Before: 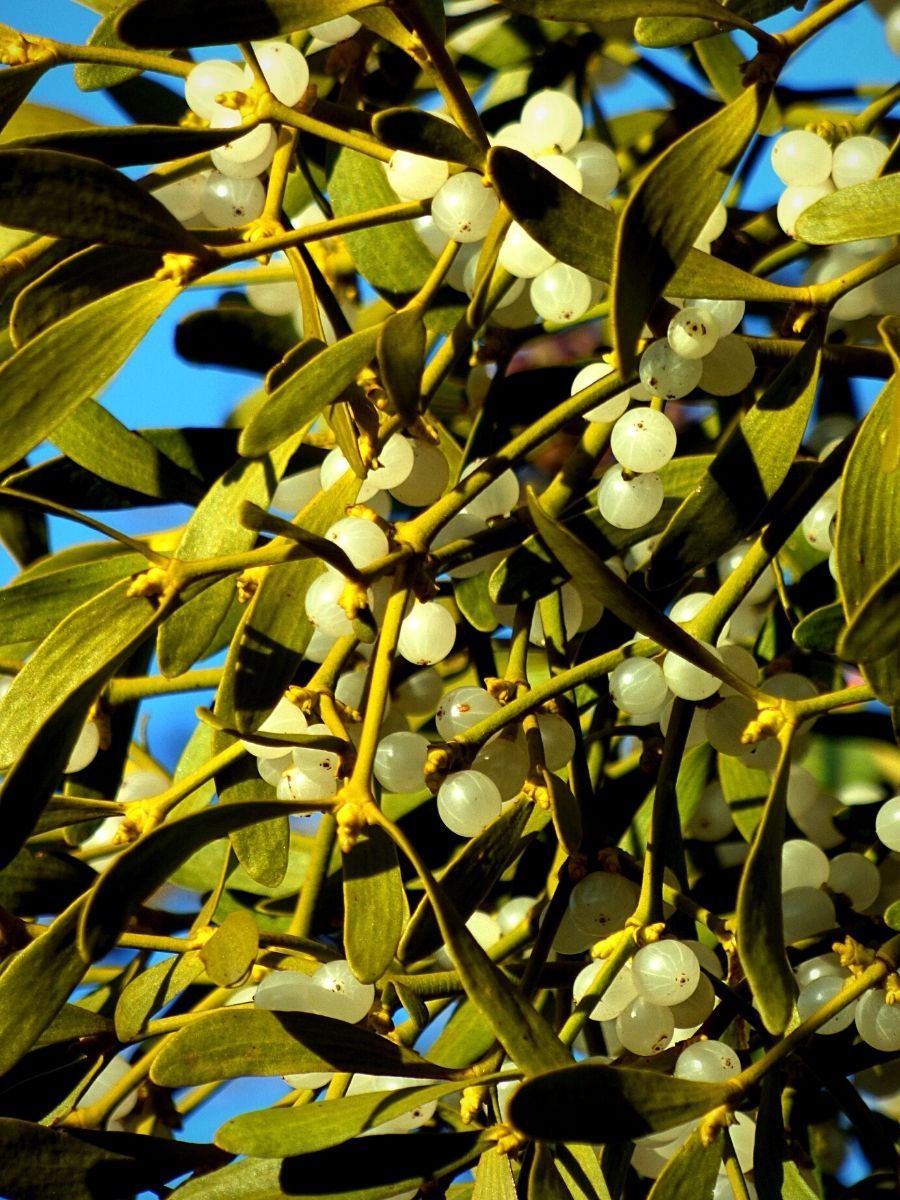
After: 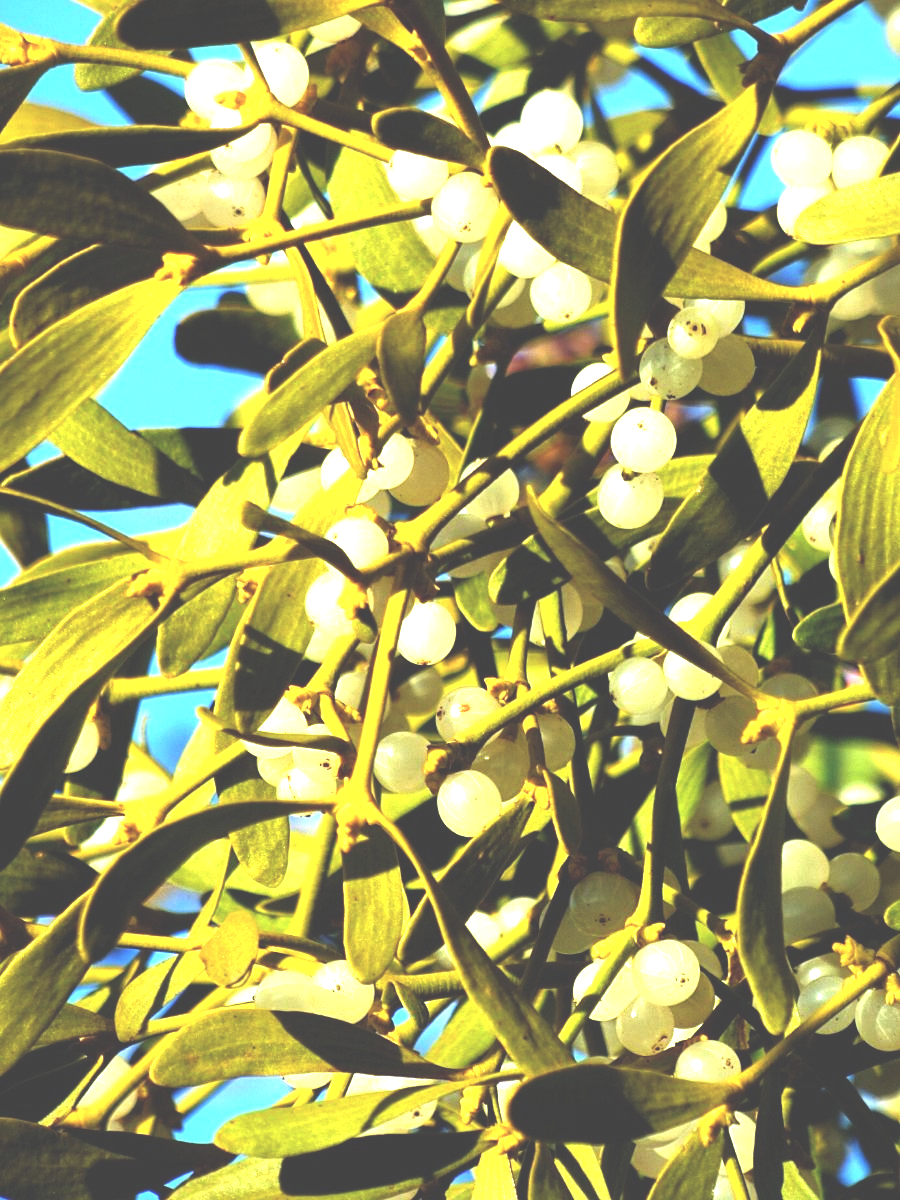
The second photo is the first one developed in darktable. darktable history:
exposure: black level correction -0.023, exposure 1.396 EV, compensate highlight preservation false
